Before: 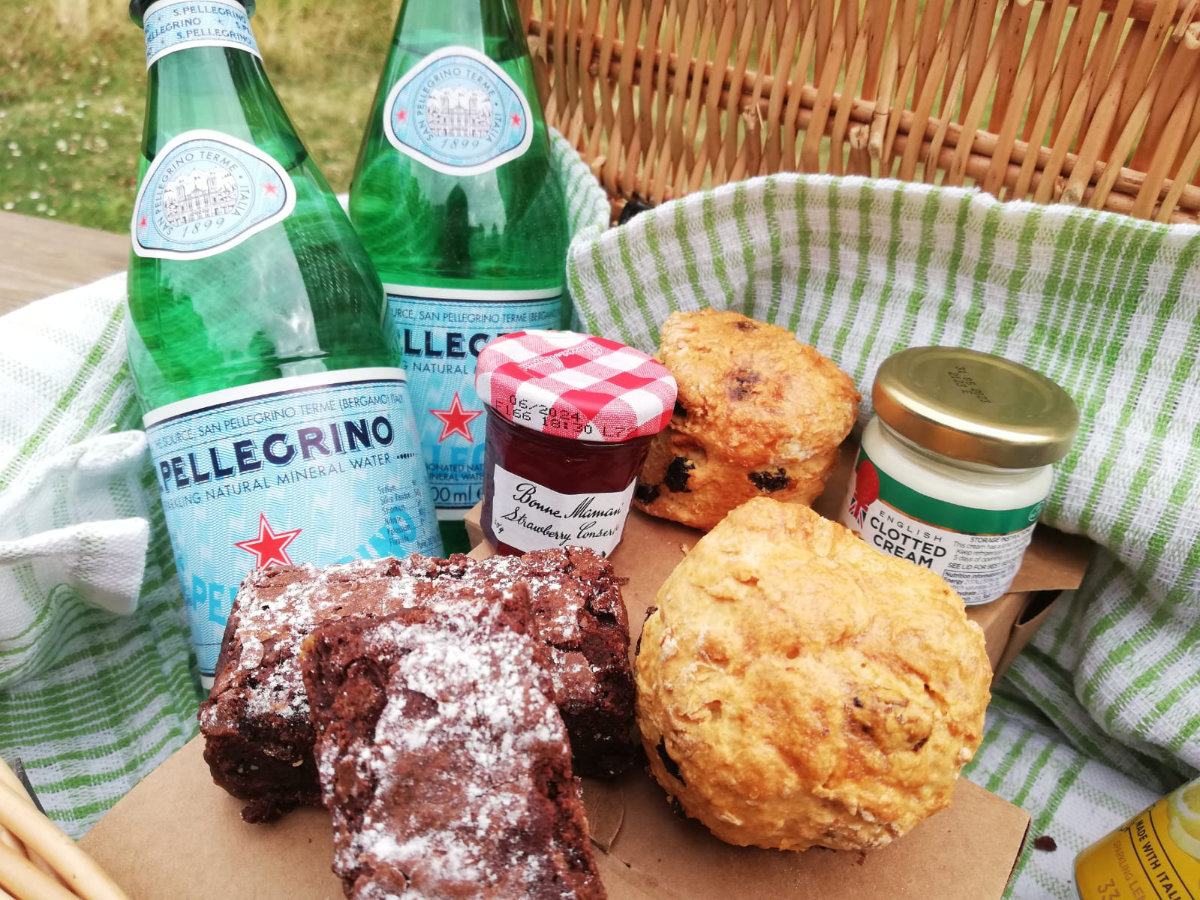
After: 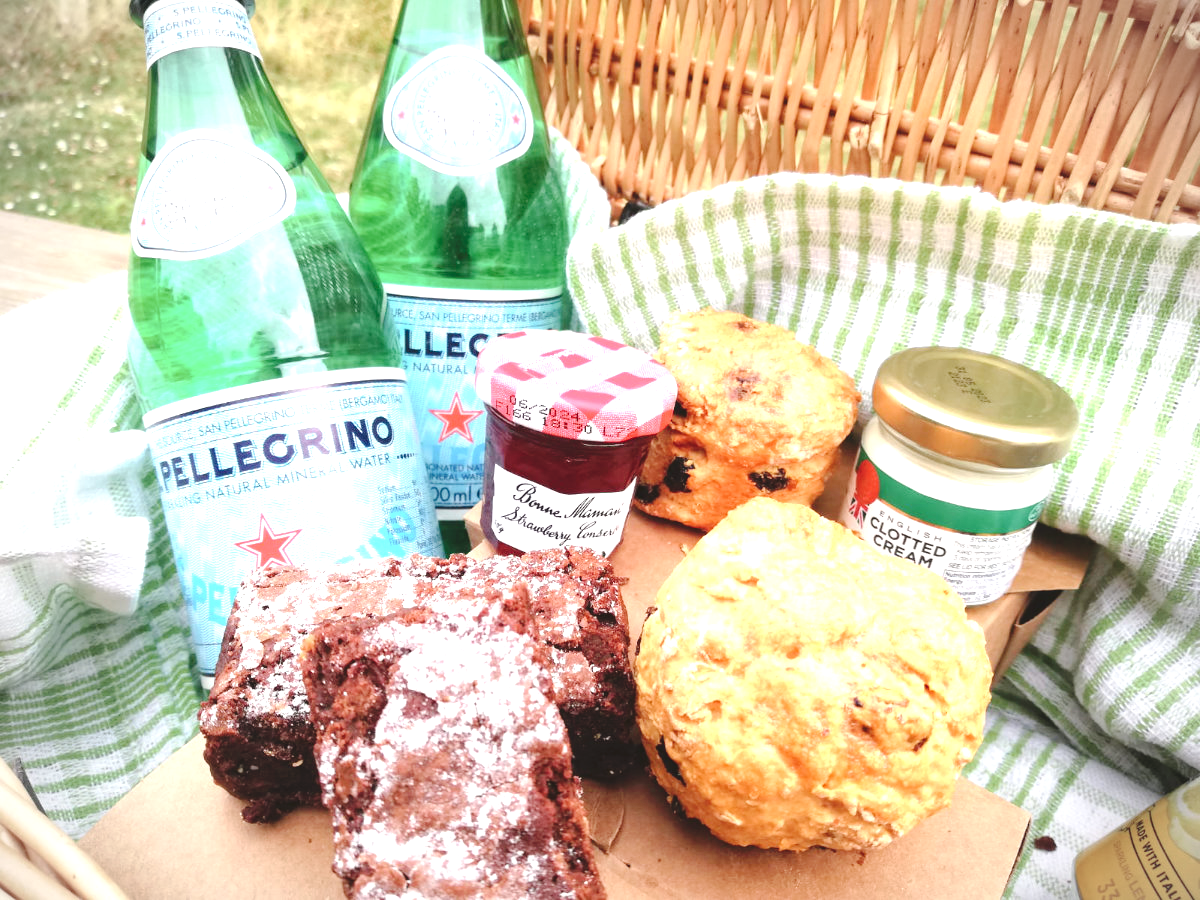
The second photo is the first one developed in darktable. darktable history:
exposure: black level correction 0, exposure 1.1 EV, compensate exposure bias true, compensate highlight preservation false
tone curve: curves: ch0 [(0, 0) (0.003, 0.068) (0.011, 0.079) (0.025, 0.092) (0.044, 0.107) (0.069, 0.121) (0.1, 0.134) (0.136, 0.16) (0.177, 0.198) (0.224, 0.242) (0.277, 0.312) (0.335, 0.384) (0.399, 0.461) (0.468, 0.539) (0.543, 0.622) (0.623, 0.691) (0.709, 0.763) (0.801, 0.833) (0.898, 0.909) (1, 1)], preserve colors none
contrast brightness saturation: saturation -0.05
vignetting: on, module defaults
